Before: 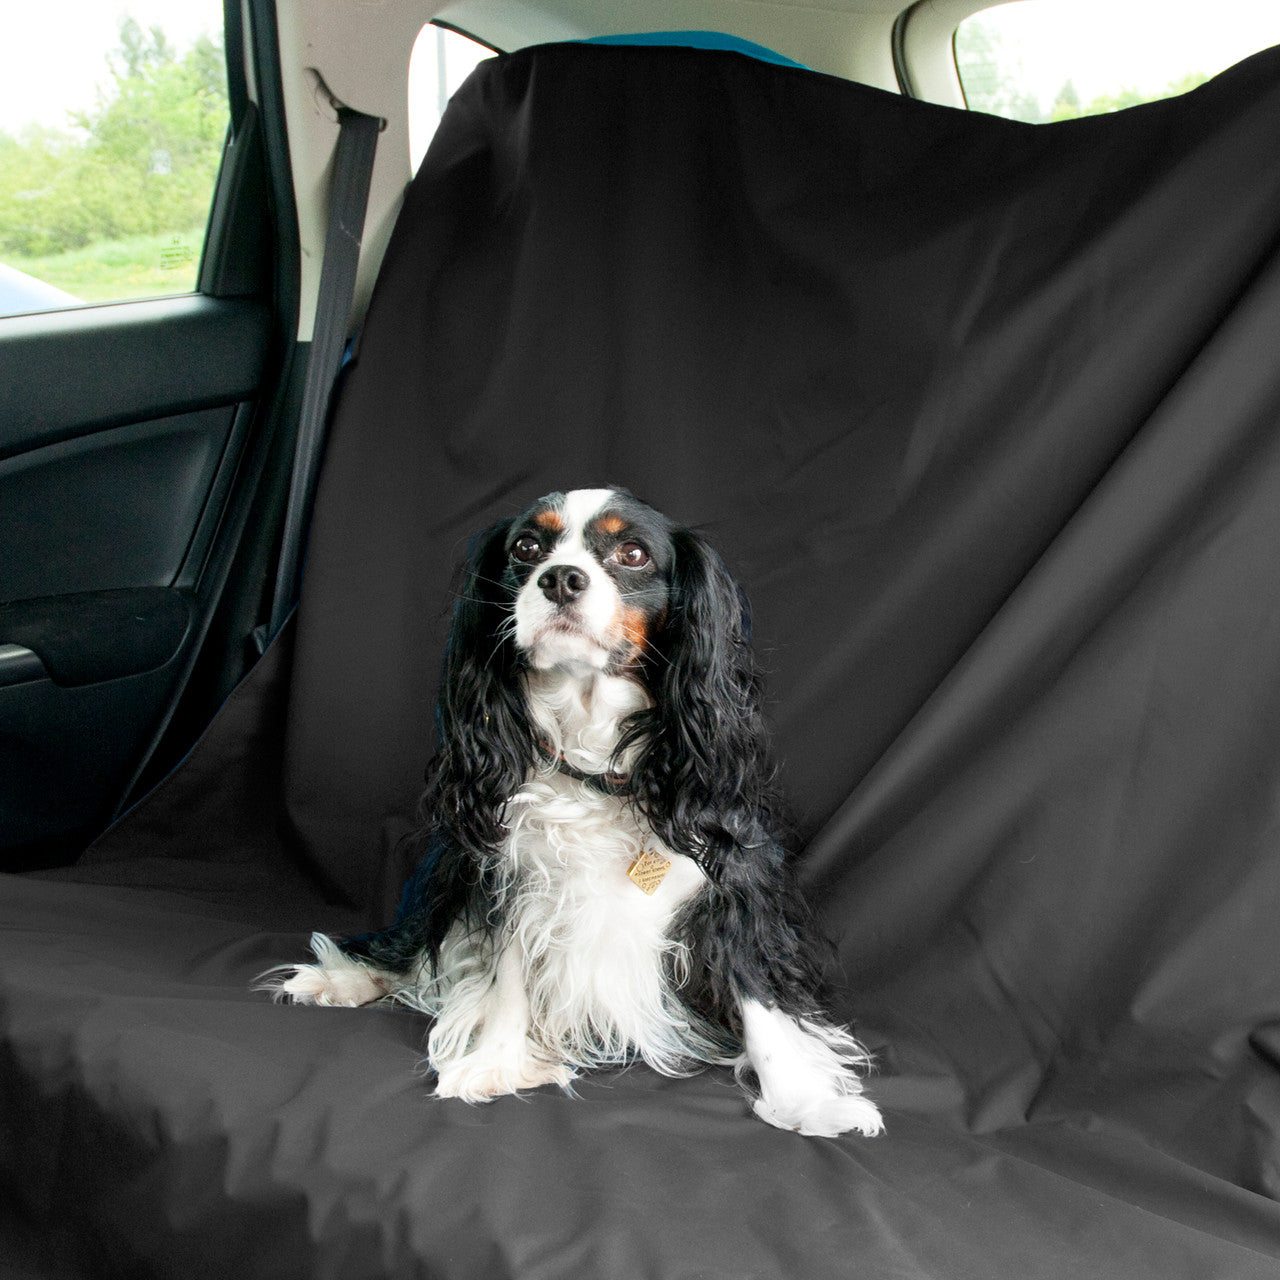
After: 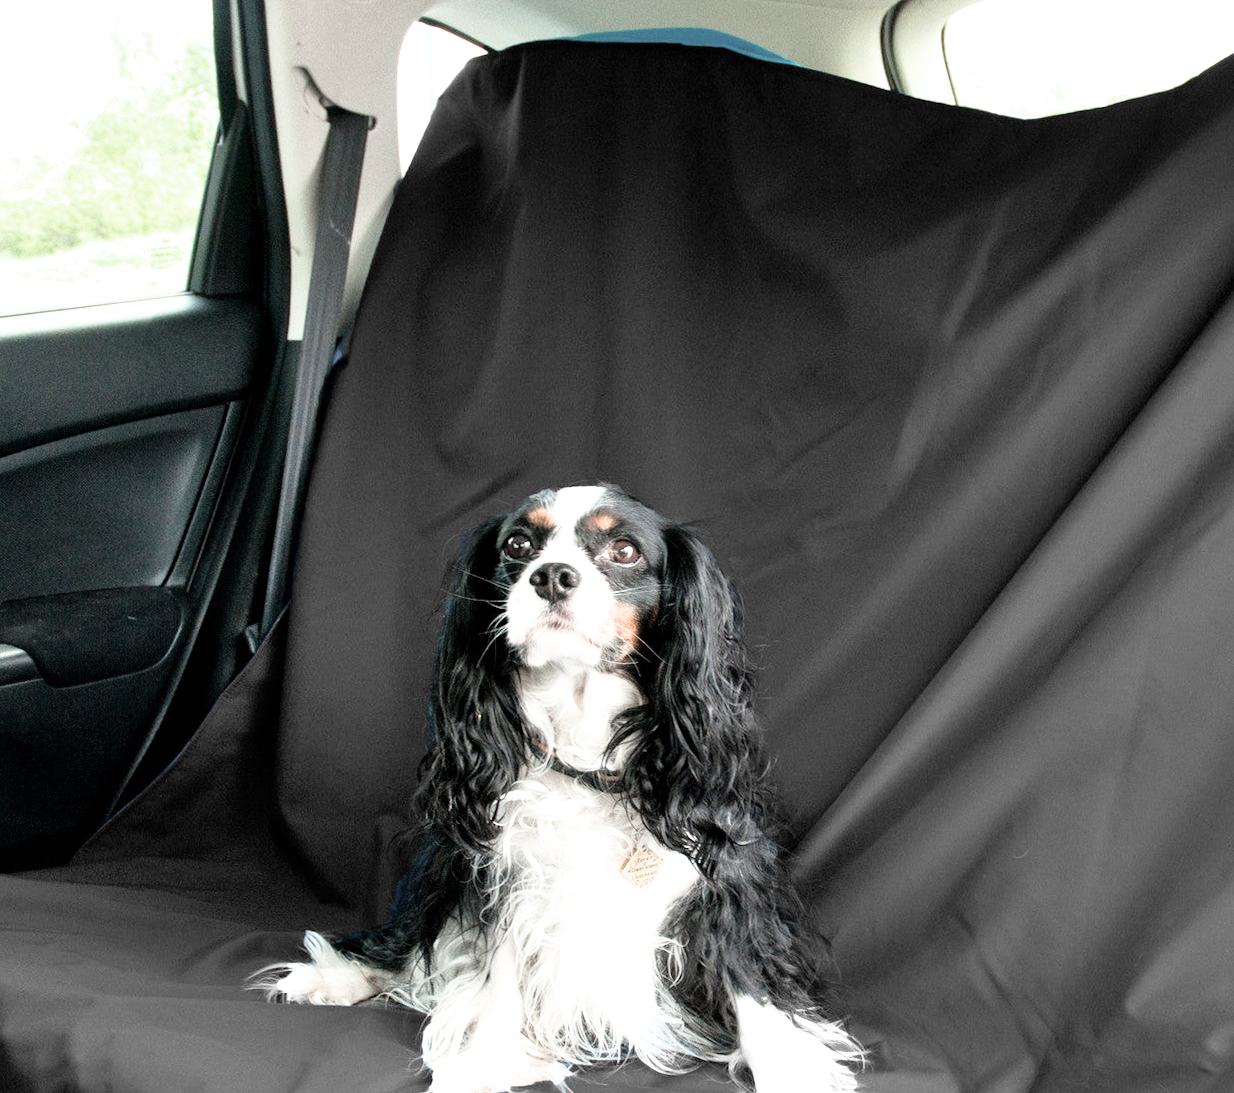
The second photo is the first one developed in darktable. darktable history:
crop and rotate: angle 0.29°, left 0.412%, right 2.664%, bottom 14.17%
shadows and highlights: shadows 36.77, highlights -27.89, soften with gaussian
color zones: curves: ch0 [(0, 0.559) (0.153, 0.551) (0.229, 0.5) (0.429, 0.5) (0.571, 0.5) (0.714, 0.5) (0.857, 0.5) (1, 0.559)]; ch1 [(0, 0.417) (0.112, 0.336) (0.213, 0.26) (0.429, 0.34) (0.571, 0.35) (0.683, 0.331) (0.857, 0.344) (1, 0.417)]
exposure: exposure 0.947 EV, compensate highlight preservation false
filmic rgb: black relative exposure -9.49 EV, white relative exposure 3.04 EV, threshold 5.94 EV, hardness 6.11, enable highlight reconstruction true
